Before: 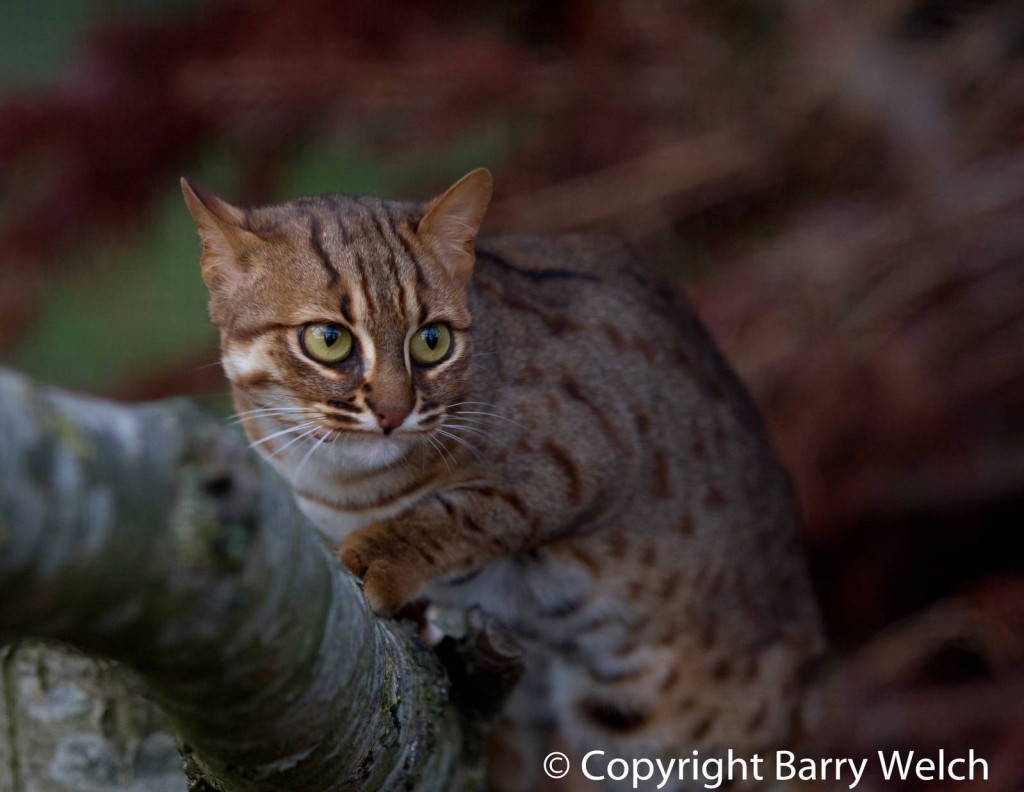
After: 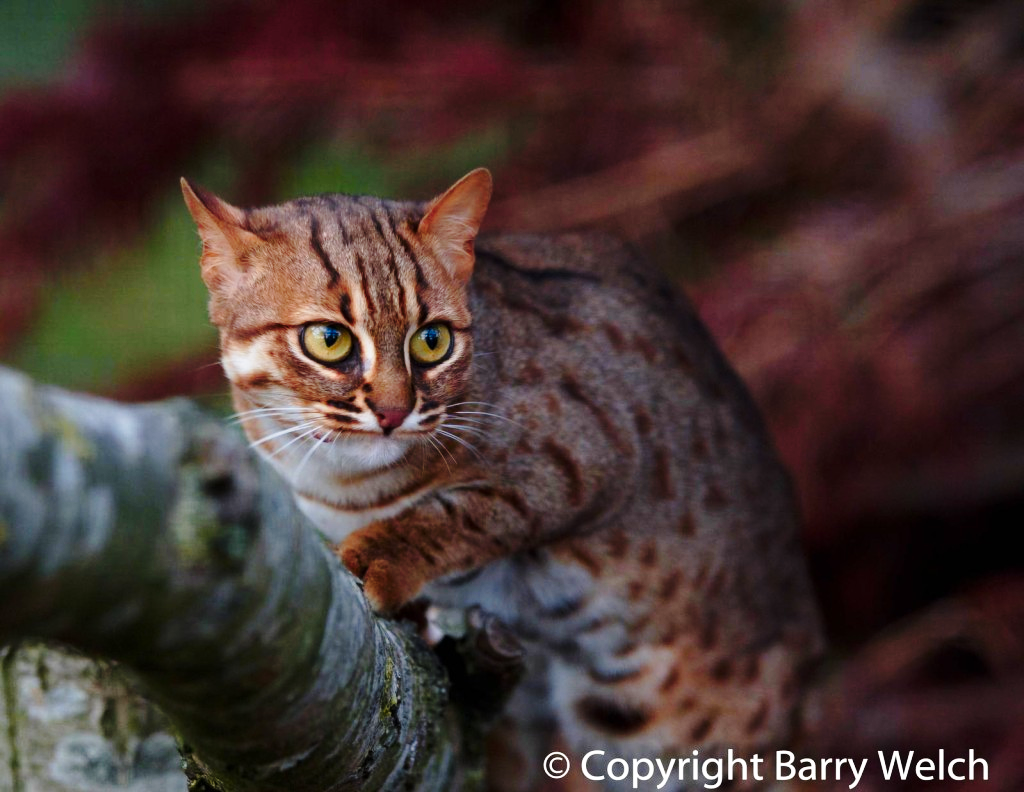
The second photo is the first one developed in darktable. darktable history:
tone equalizer: on, module defaults
base curve: curves: ch0 [(0, 0) (0.028, 0.03) (0.121, 0.232) (0.46, 0.748) (0.859, 0.968) (1, 1)], preserve colors none
color zones: curves: ch1 [(0.235, 0.558) (0.75, 0.5)]; ch2 [(0.25, 0.462) (0.749, 0.457)], mix 40.67%
